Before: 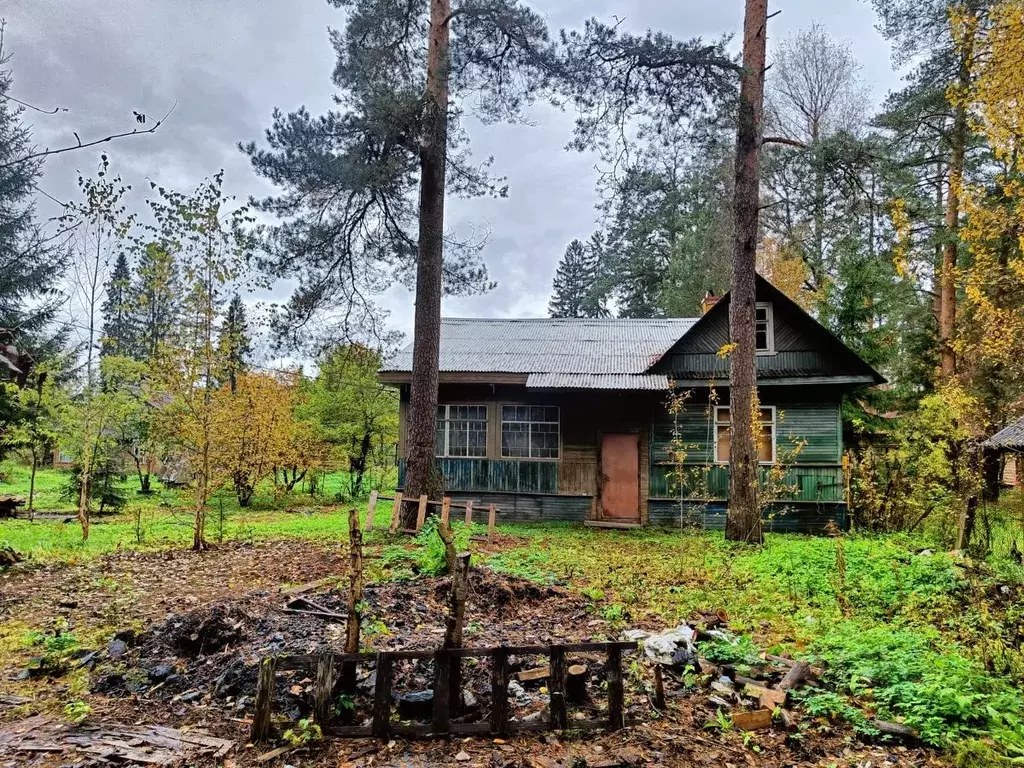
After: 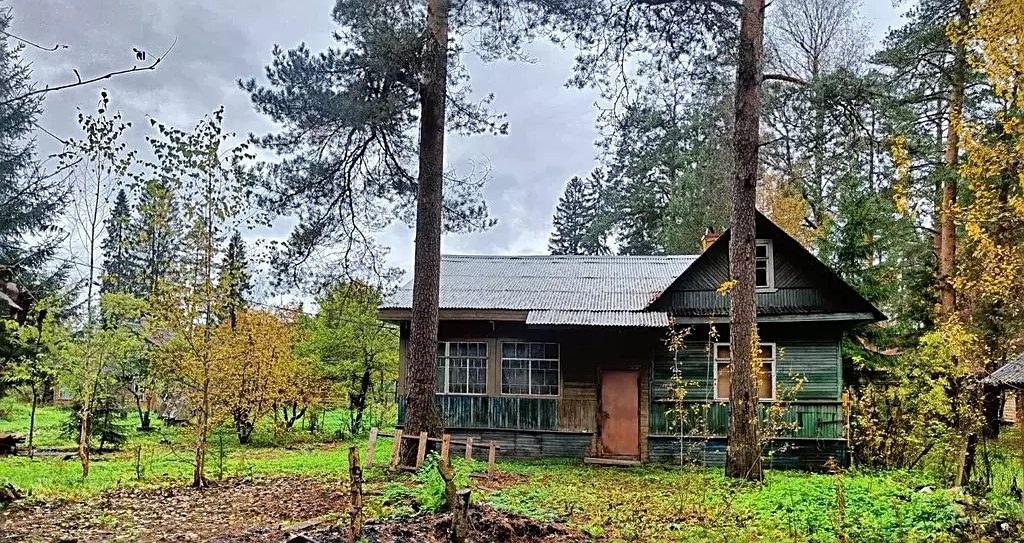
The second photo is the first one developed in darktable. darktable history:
crop and rotate: top 8.293%, bottom 20.996%
sharpen: on, module defaults
